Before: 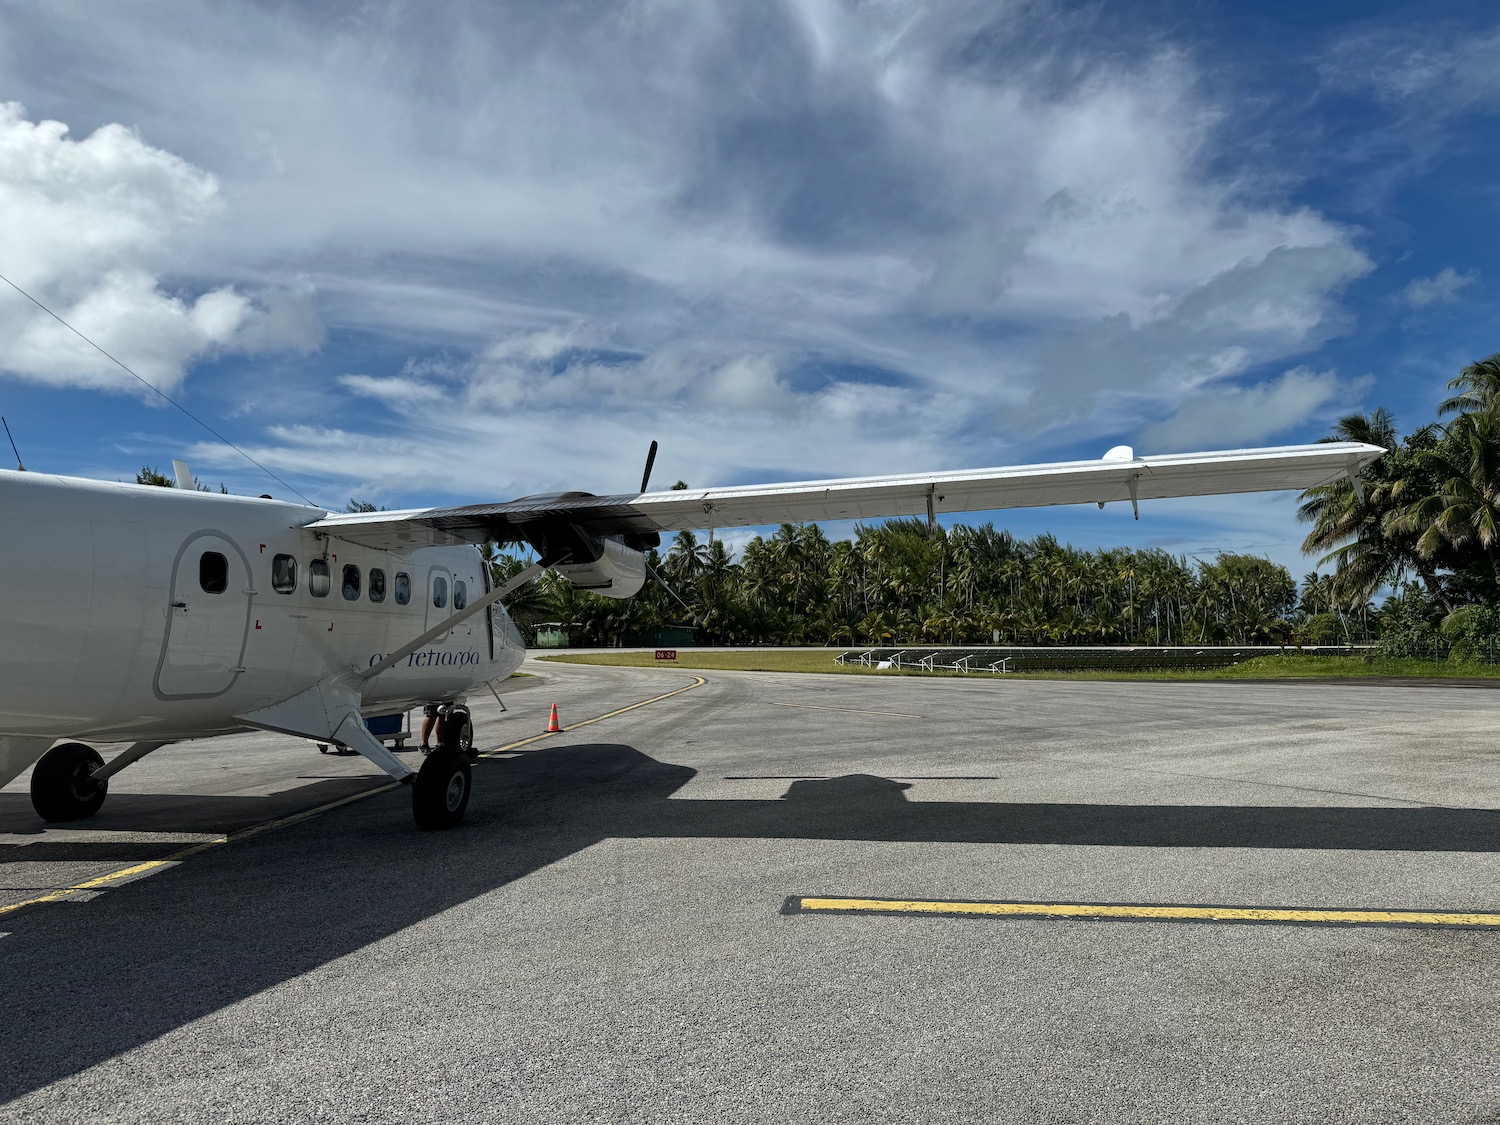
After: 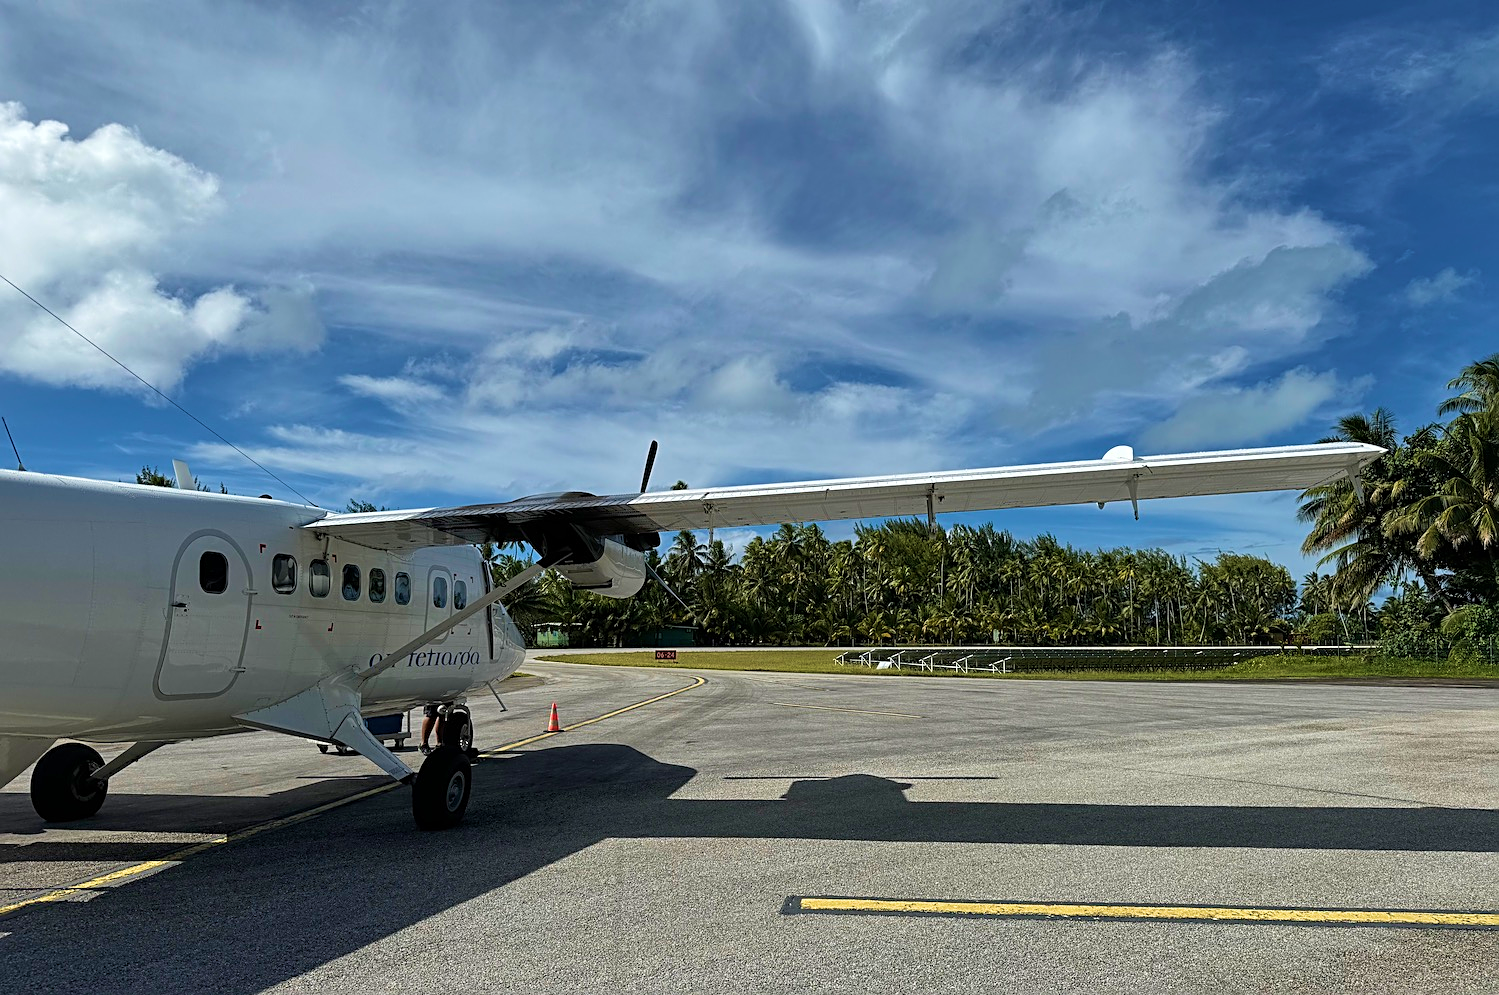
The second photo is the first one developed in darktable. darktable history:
crop and rotate: top 0%, bottom 11.49%
velvia: strength 56%
shadows and highlights: shadows 29.61, highlights -30.47, low approximation 0.01, soften with gaussian
base curve: curves: ch0 [(0, 0) (0.283, 0.295) (1, 1)], preserve colors none
sharpen: on, module defaults
